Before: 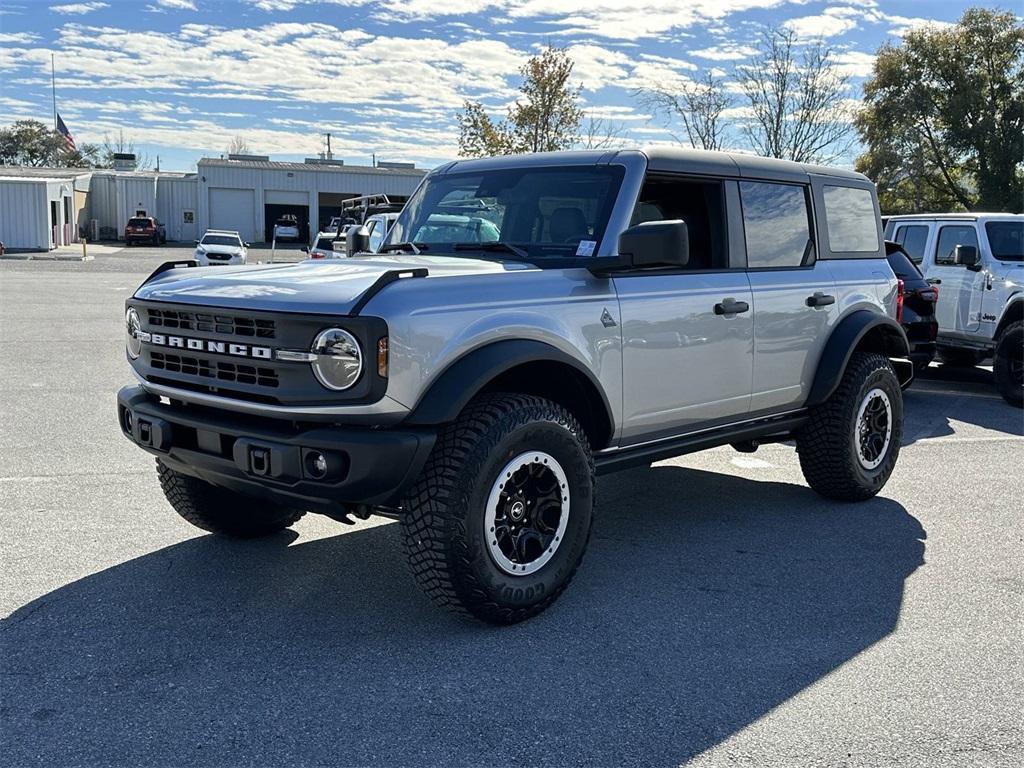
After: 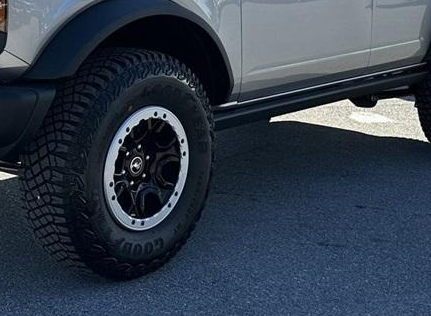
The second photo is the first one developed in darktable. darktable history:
crop: left 37.264%, top 44.986%, right 20.637%, bottom 13.775%
